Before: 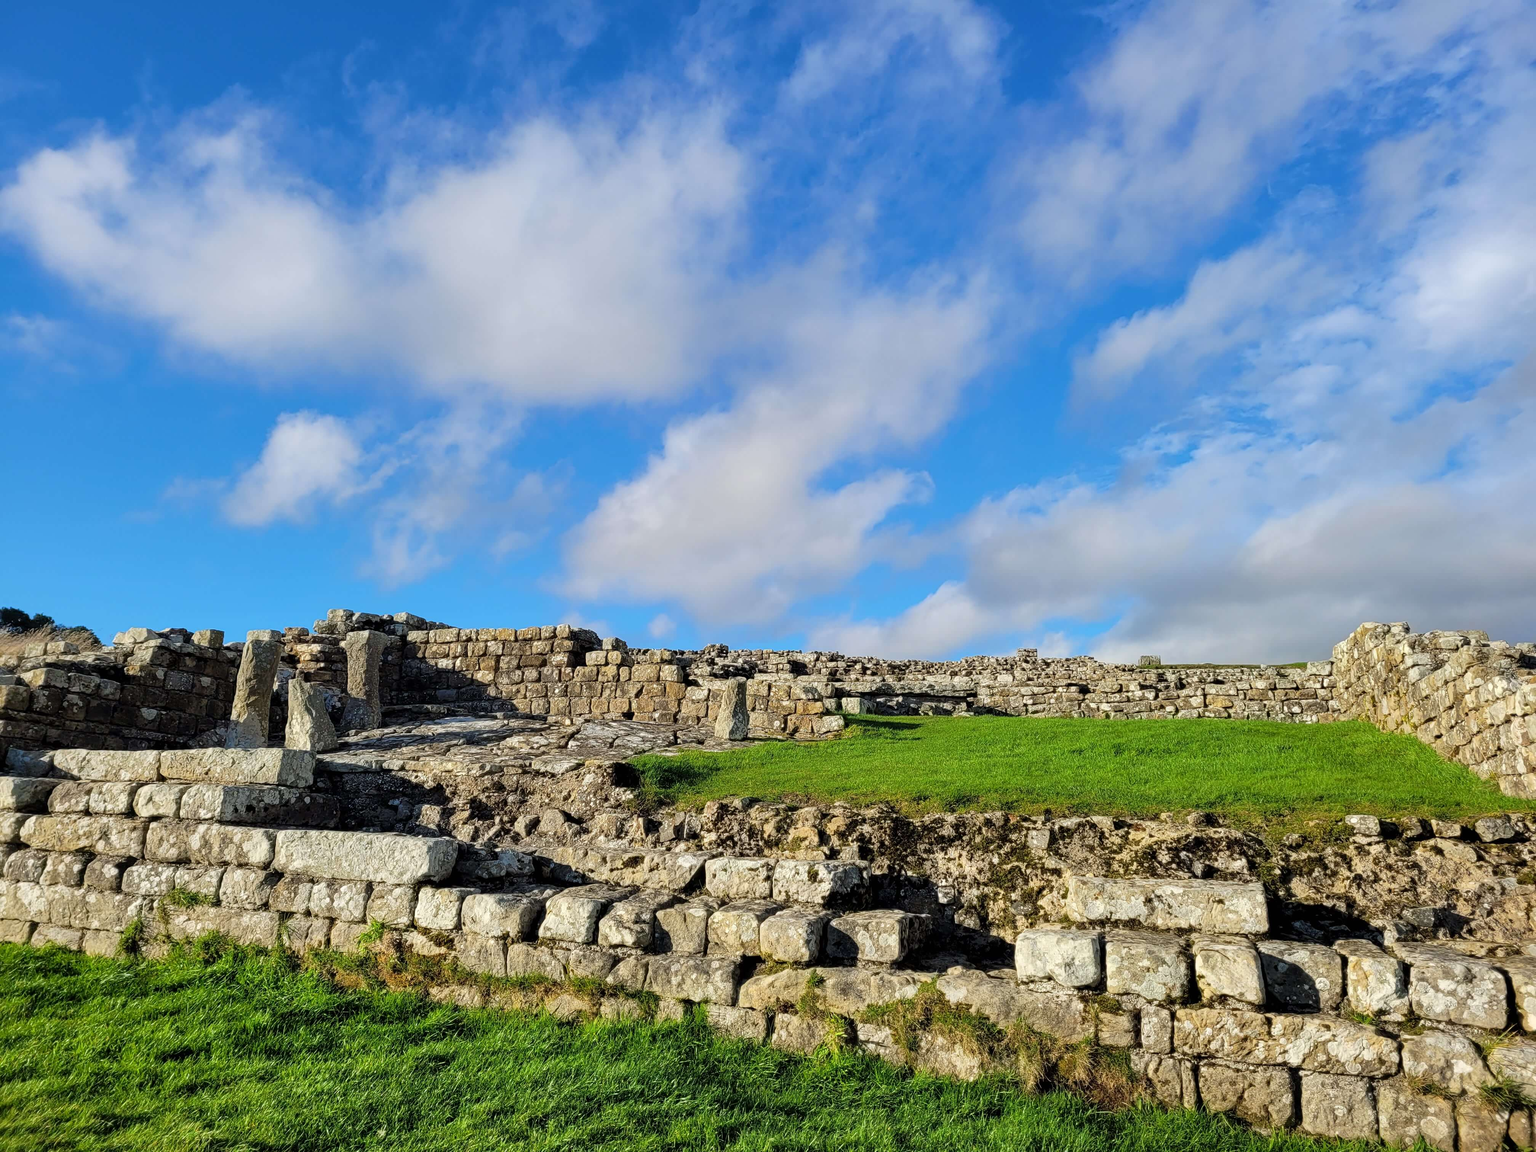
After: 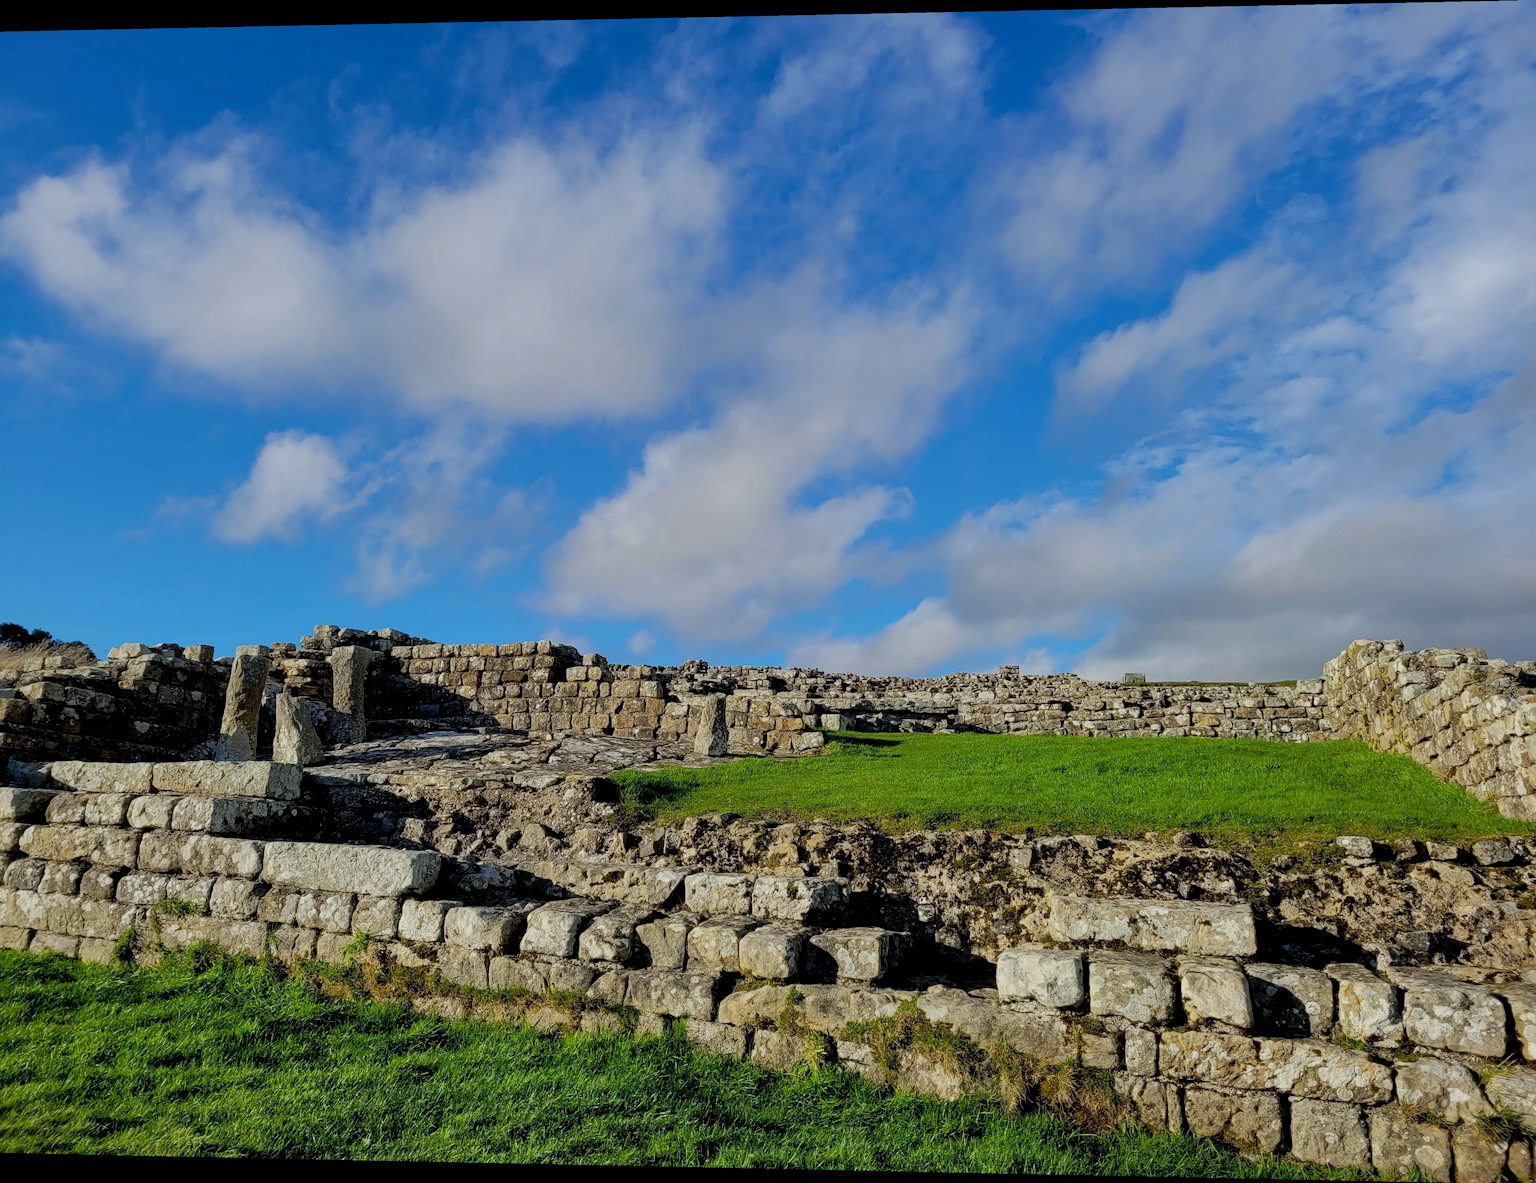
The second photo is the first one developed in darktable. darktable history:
exposure: black level correction 0.011, exposure -0.478 EV, compensate highlight preservation false
rotate and perspective: lens shift (horizontal) -0.055, automatic cropping off
white balance: red 0.986, blue 1.01
